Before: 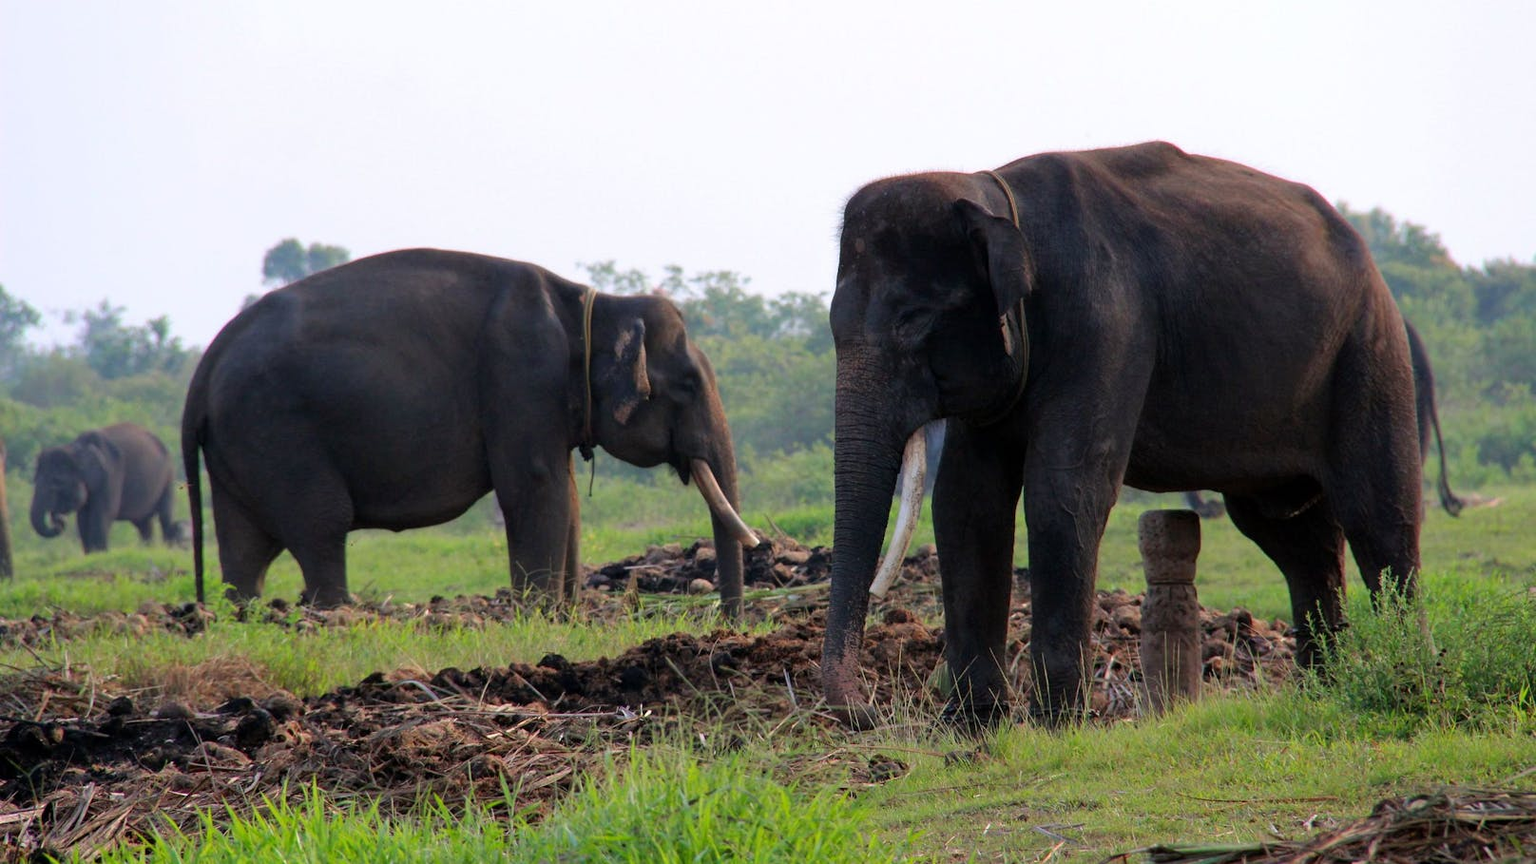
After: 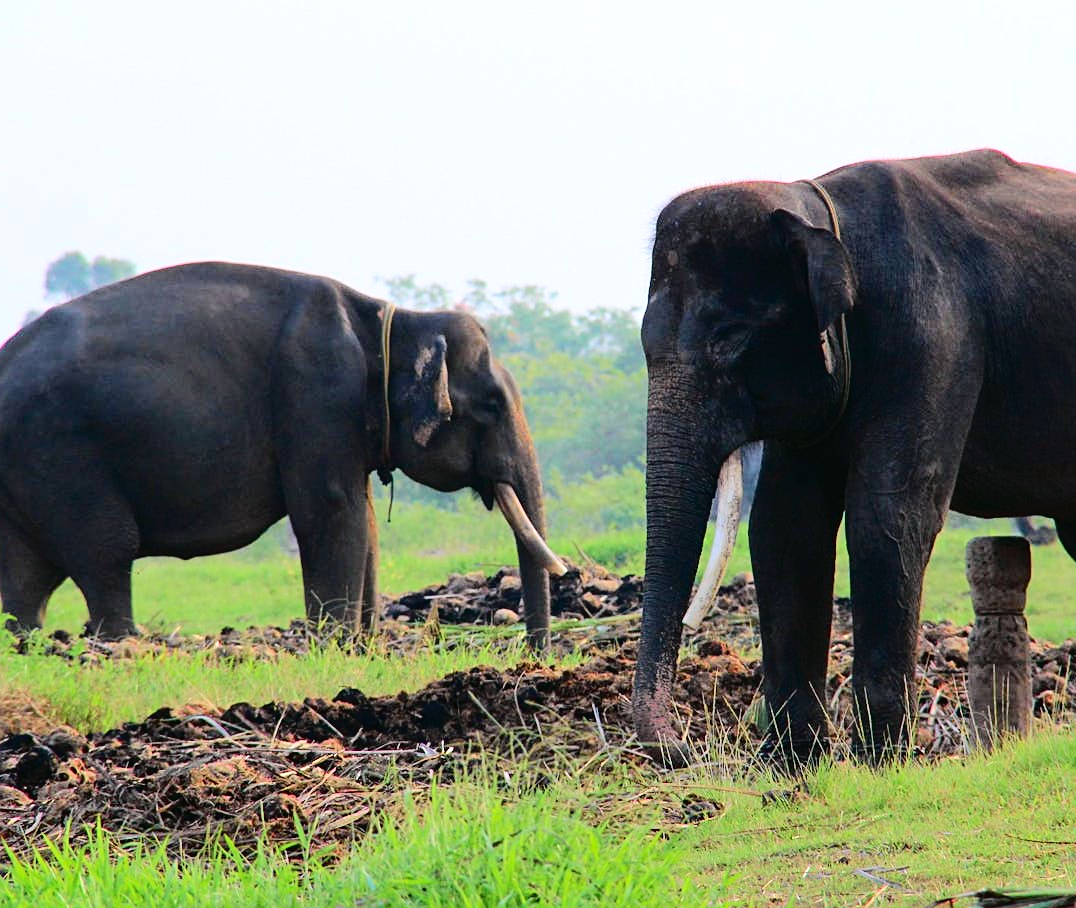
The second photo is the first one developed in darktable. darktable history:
sharpen: on, module defaults
crop and rotate: left 14.452%, right 18.915%
exposure: black level correction 0, exposure 0.399 EV, compensate highlight preservation false
tone curve: curves: ch0 [(0, 0.022) (0.114, 0.083) (0.281, 0.315) (0.447, 0.557) (0.588, 0.711) (0.786, 0.839) (0.999, 0.949)]; ch1 [(0, 0) (0.389, 0.352) (0.458, 0.433) (0.486, 0.474) (0.509, 0.505) (0.535, 0.53) (0.555, 0.557) (0.586, 0.622) (0.677, 0.724) (1, 1)]; ch2 [(0, 0) (0.369, 0.388) (0.449, 0.431) (0.501, 0.5) (0.528, 0.52) (0.561, 0.59) (0.697, 0.721) (1, 1)], color space Lab, independent channels, preserve colors none
